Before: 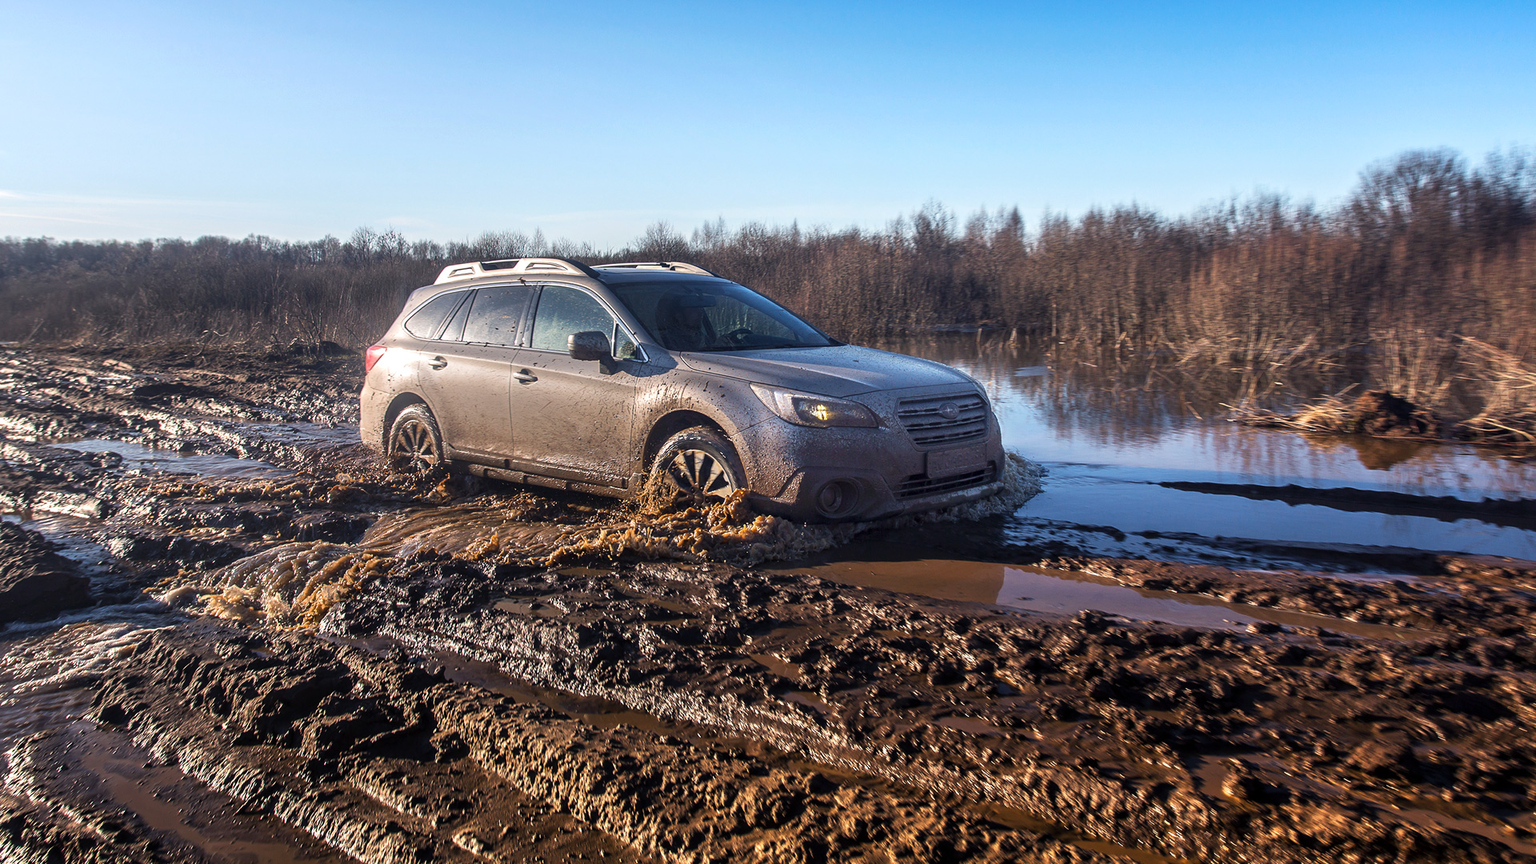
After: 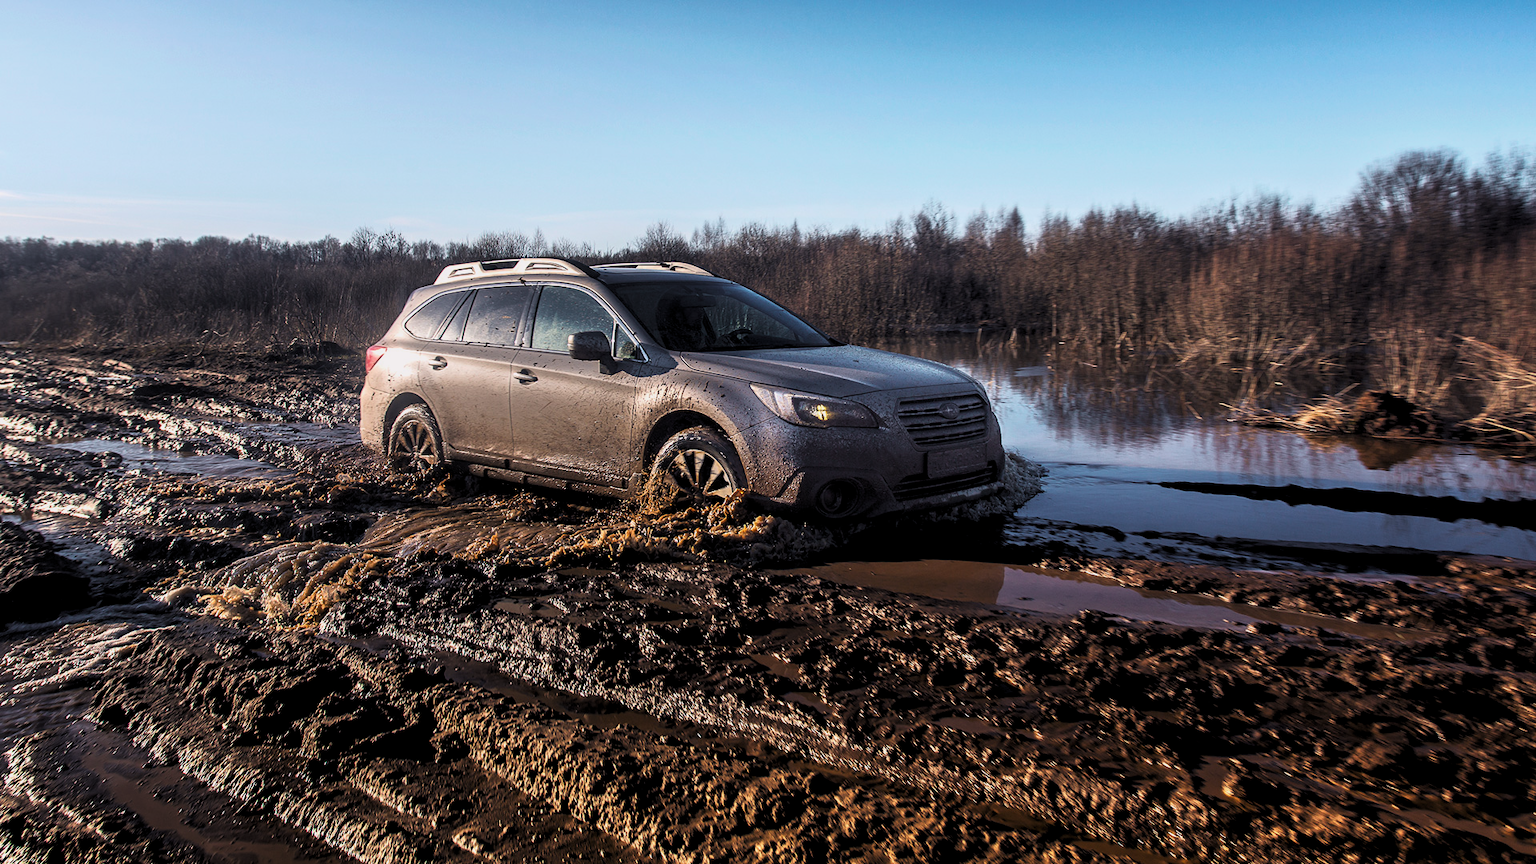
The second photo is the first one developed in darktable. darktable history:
tone curve: curves: ch0 [(0.013, 0) (0.061, 0.068) (0.239, 0.256) (0.502, 0.505) (0.683, 0.676) (0.761, 0.773) (0.858, 0.858) (0.987, 0.945)]; ch1 [(0, 0) (0.172, 0.123) (0.304, 0.267) (0.414, 0.395) (0.472, 0.473) (0.502, 0.508) (0.521, 0.528) (0.583, 0.595) (0.654, 0.673) (0.728, 0.761) (1, 1)]; ch2 [(0, 0) (0.411, 0.424) (0.485, 0.476) (0.502, 0.502) (0.553, 0.557) (0.57, 0.576) (1, 1)], color space Lab, independent channels, preserve colors none
levels: levels [0.116, 0.574, 1]
